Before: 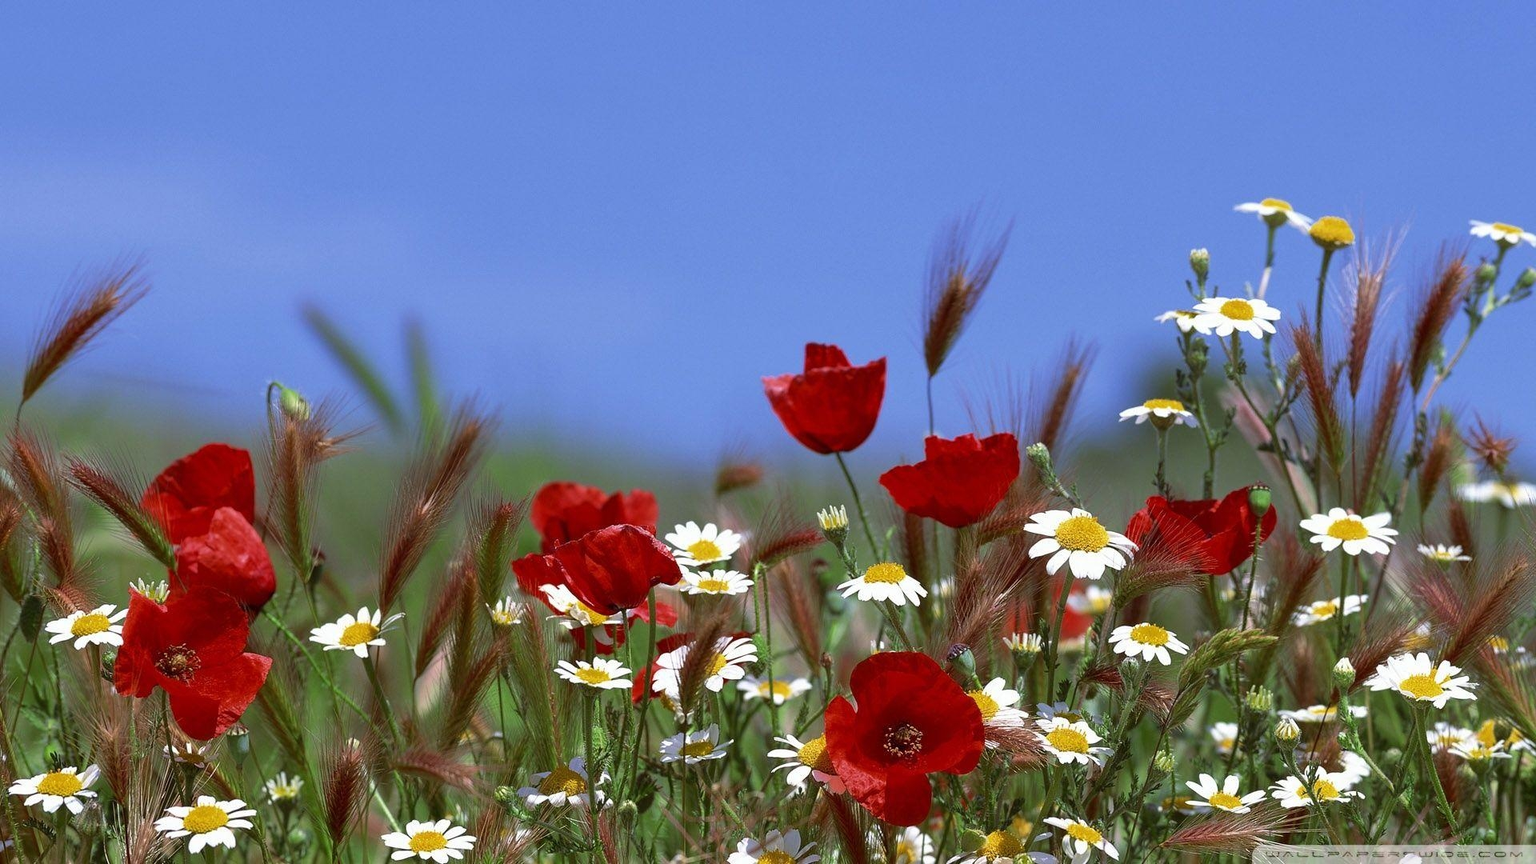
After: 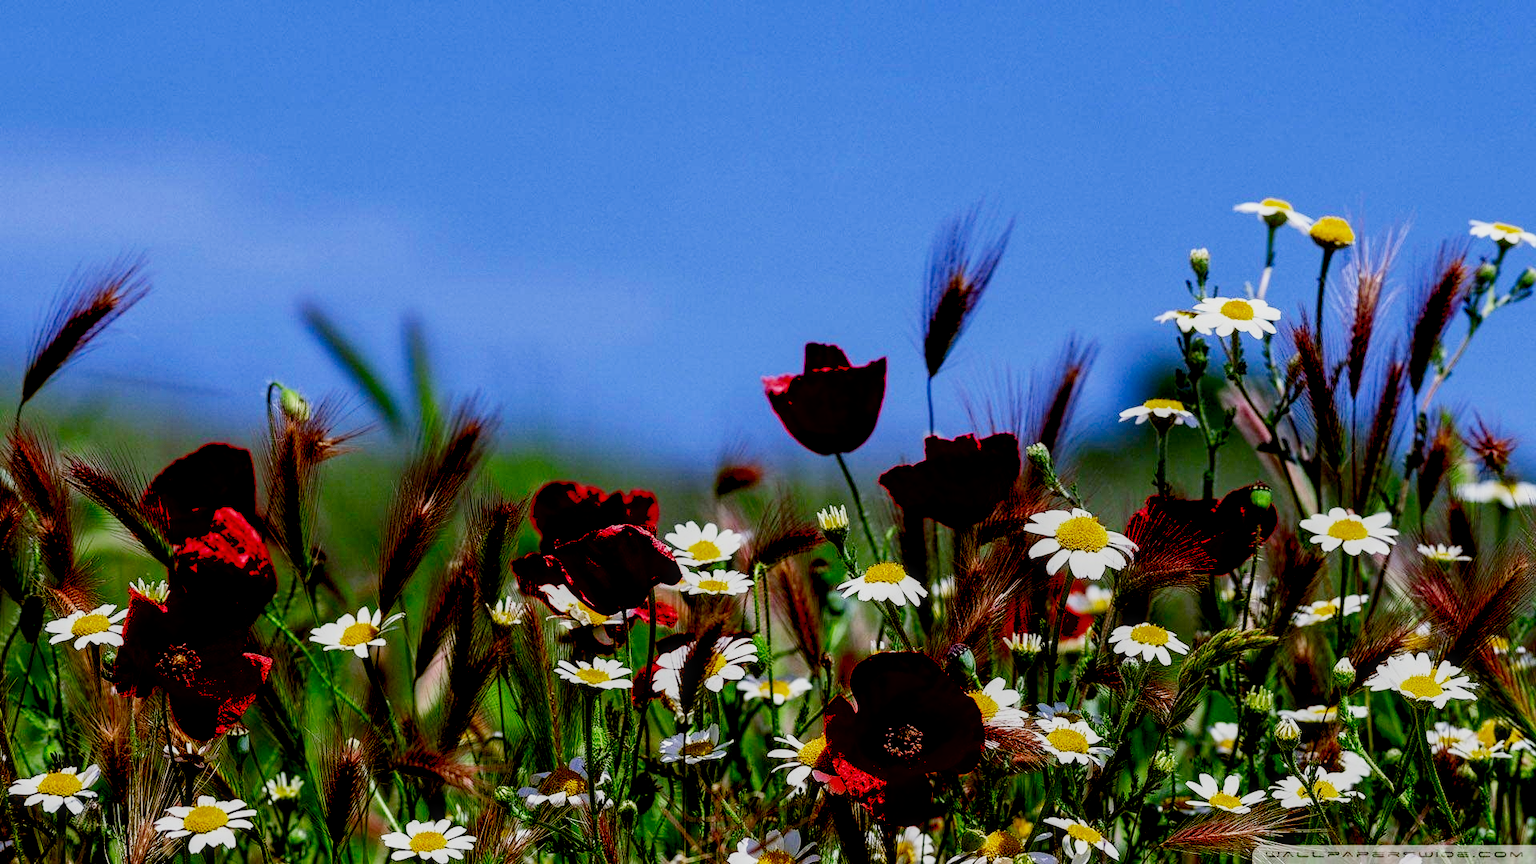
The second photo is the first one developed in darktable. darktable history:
filmic rgb: black relative exposure -7.65 EV, white relative exposure 4.56 EV, hardness 3.61, contrast 1.059, add noise in highlights 0.002, preserve chrominance no, color science v3 (2019), use custom middle-gray values true, contrast in highlights soft
contrast brightness saturation: contrast 0.172, saturation 0.3
local contrast: on, module defaults
exposure: black level correction 0.047, exposure 0.012 EV, compensate exposure bias true, compensate highlight preservation false
